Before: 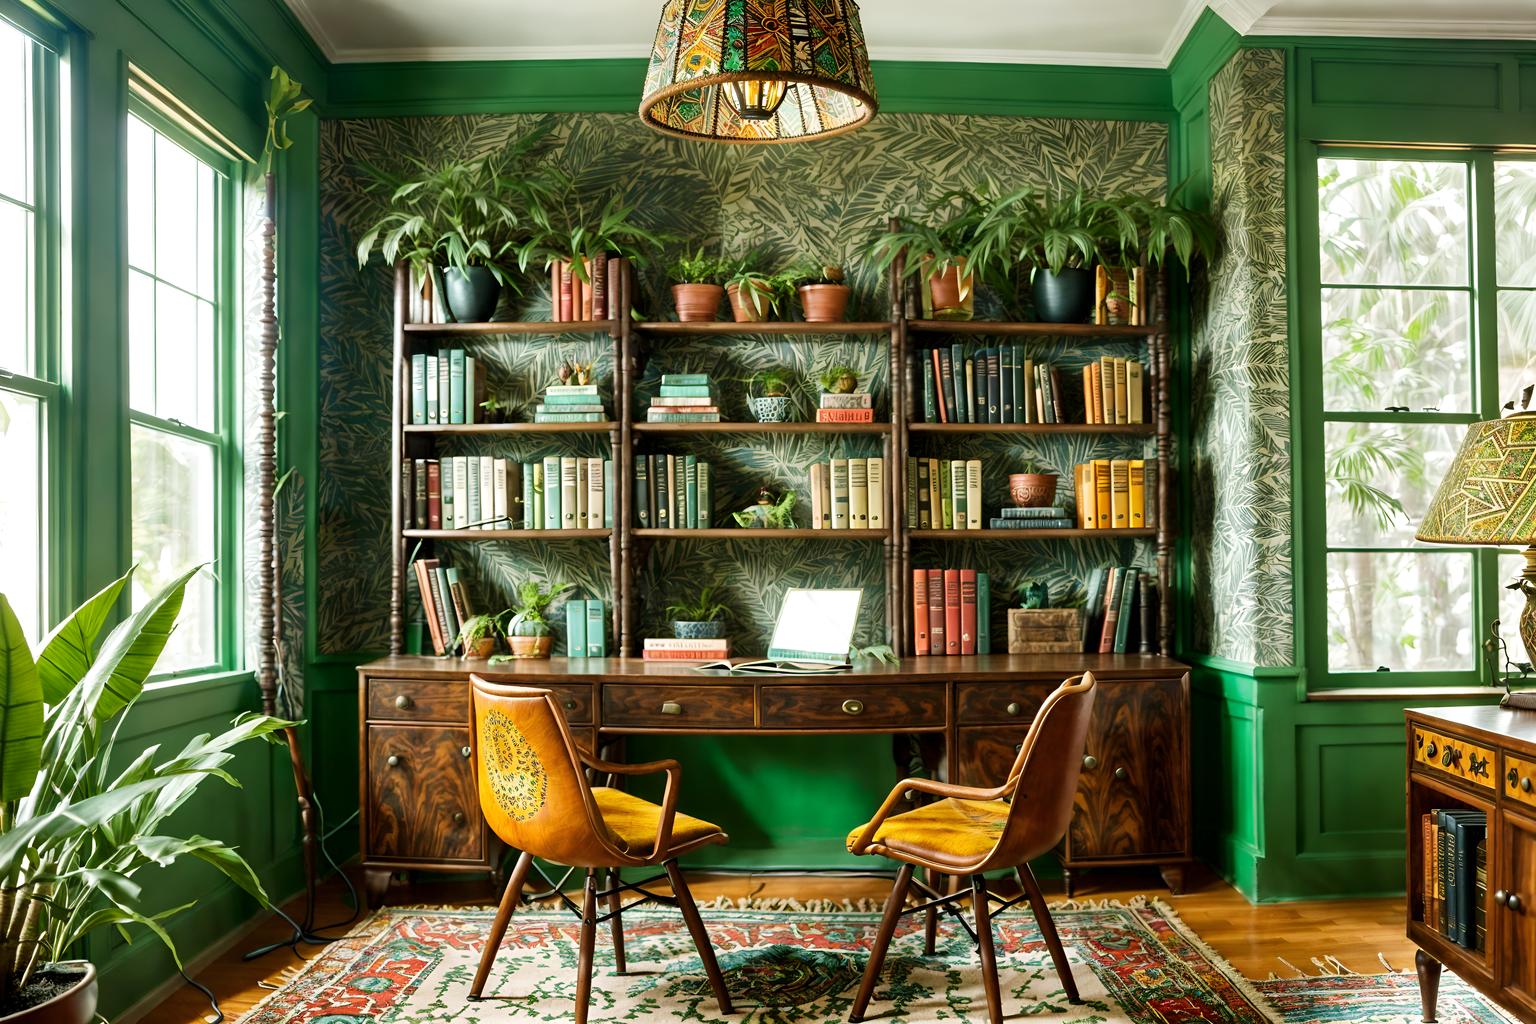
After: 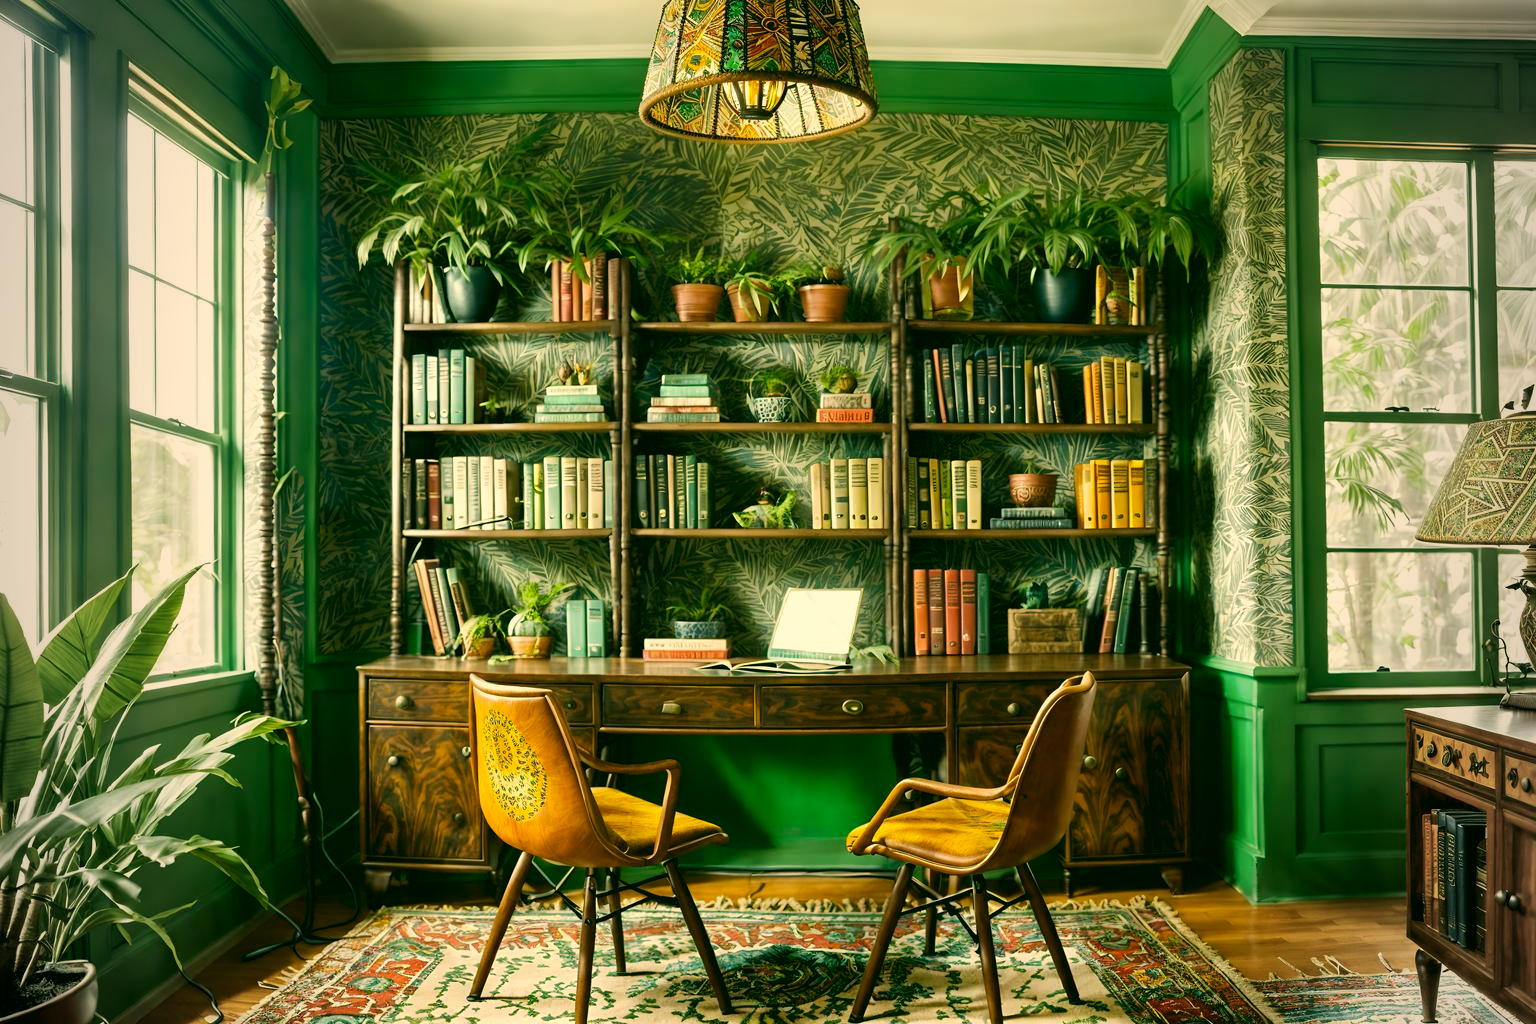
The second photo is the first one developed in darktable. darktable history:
vignetting: fall-off start 97%, fall-off radius 100%, width/height ratio 0.609, unbound false
color correction: highlights a* 5.3, highlights b* 24.26, shadows a* -15.58, shadows b* 4.02
